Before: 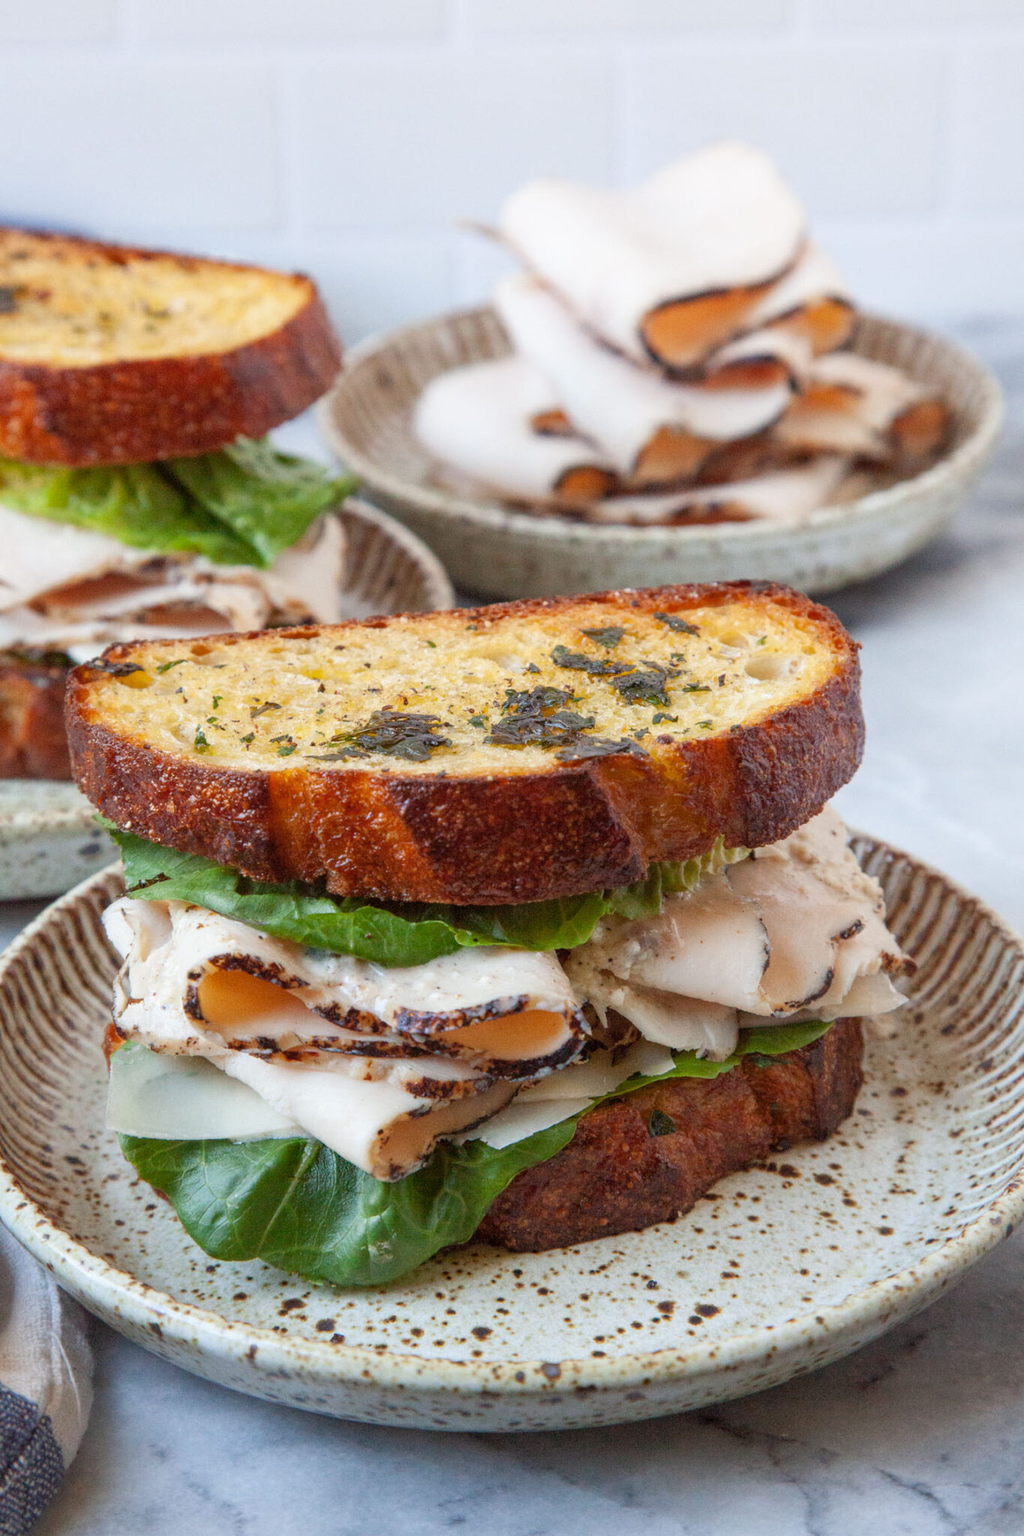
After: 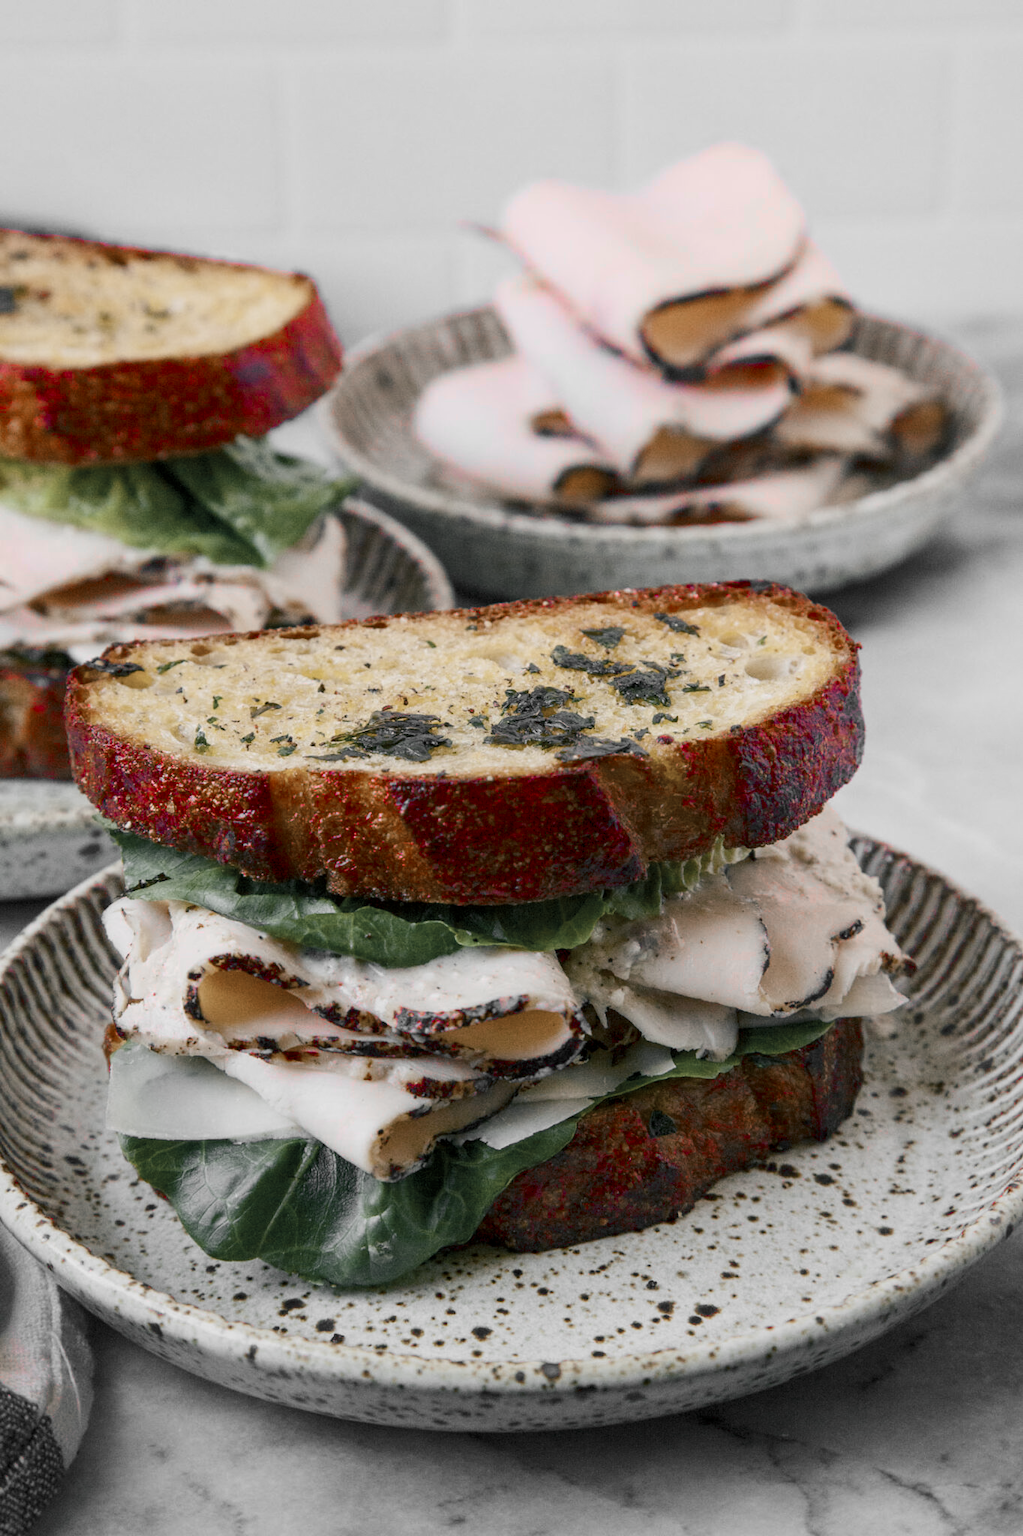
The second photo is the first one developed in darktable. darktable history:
shadows and highlights: radius 121.13, shadows 21.4, white point adjustment -9.72, highlights -14.39, soften with gaussian
color zones: curves: ch1 [(0, 0.831) (0.08, 0.771) (0.157, 0.268) (0.241, 0.207) (0.562, -0.005) (0.714, -0.013) (0.876, 0.01) (1, 0.831)]
color balance rgb: shadows lift › luminance -28.76%, shadows lift › chroma 10%, shadows lift › hue 230°, power › chroma 0.5%, power › hue 215°, highlights gain › luminance 7.14%, highlights gain › chroma 1%, highlights gain › hue 50°, global offset › luminance -0.29%, global offset › hue 260°, perceptual saturation grading › global saturation 20%, perceptual saturation grading › highlights -13.92%, perceptual saturation grading › shadows 50%
contrast brightness saturation: contrast 0.13, brightness -0.05, saturation 0.16
